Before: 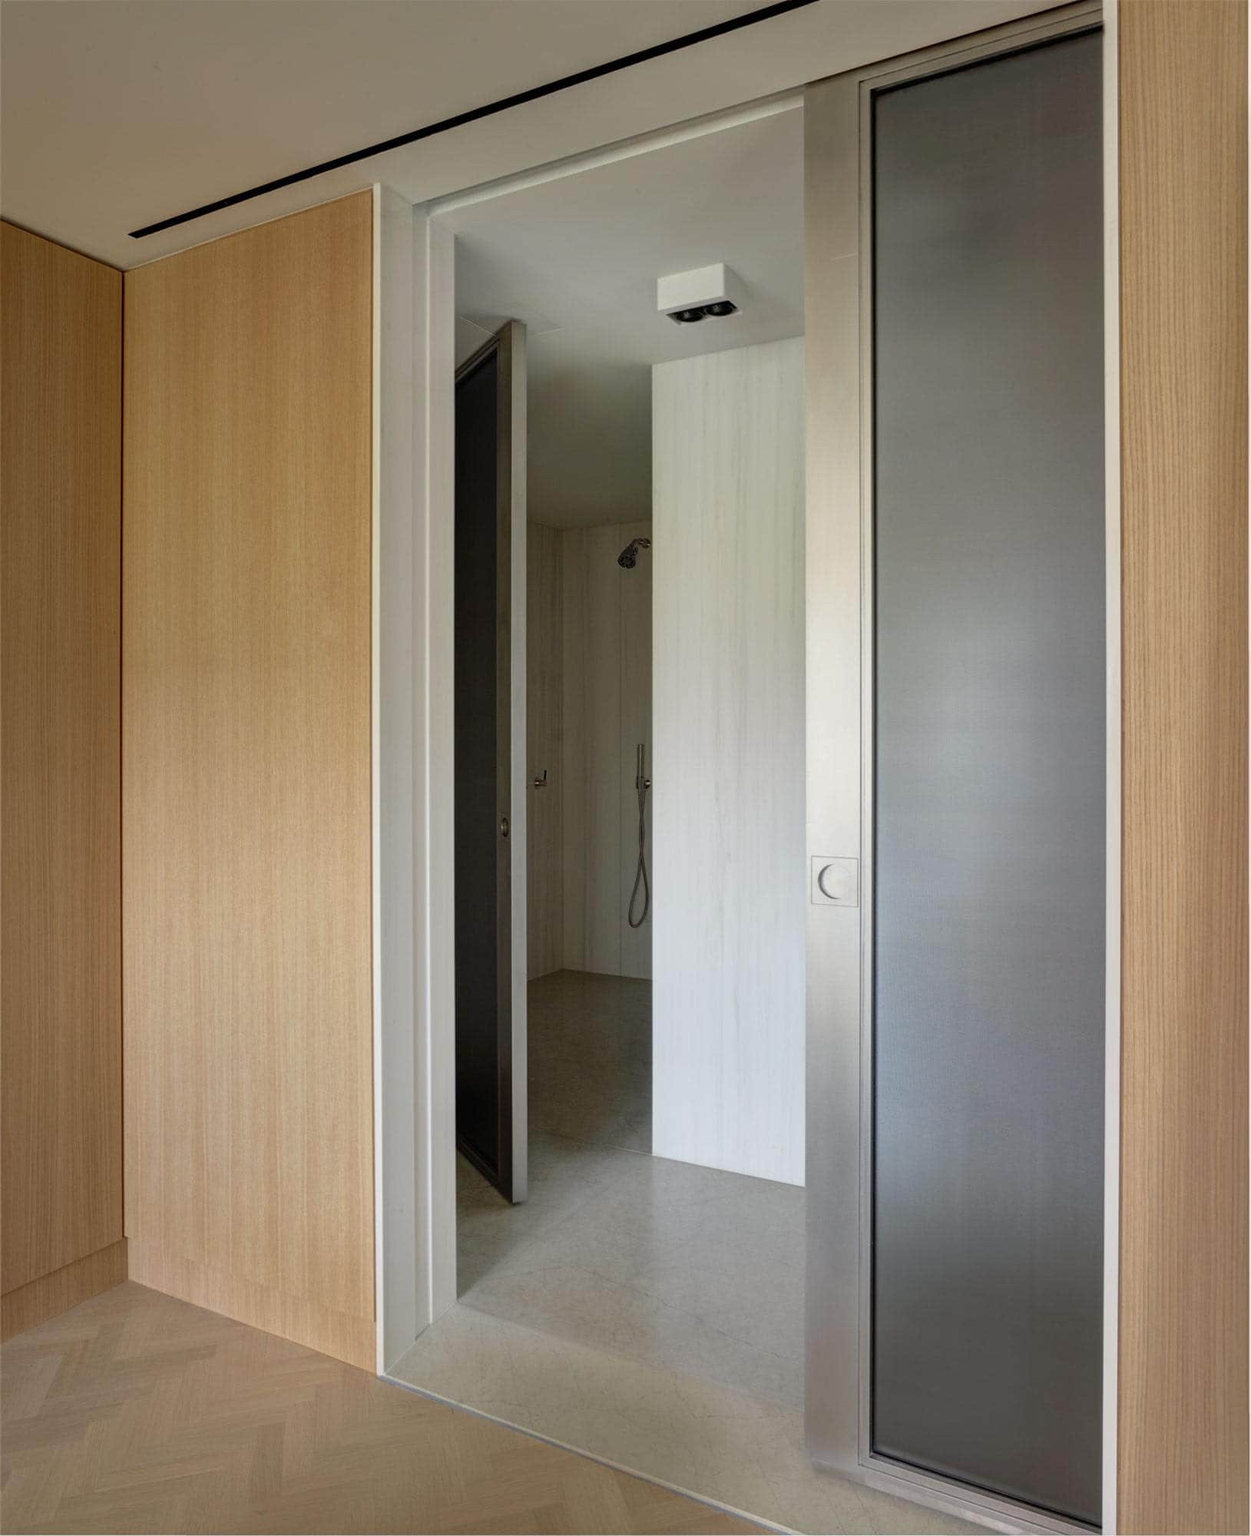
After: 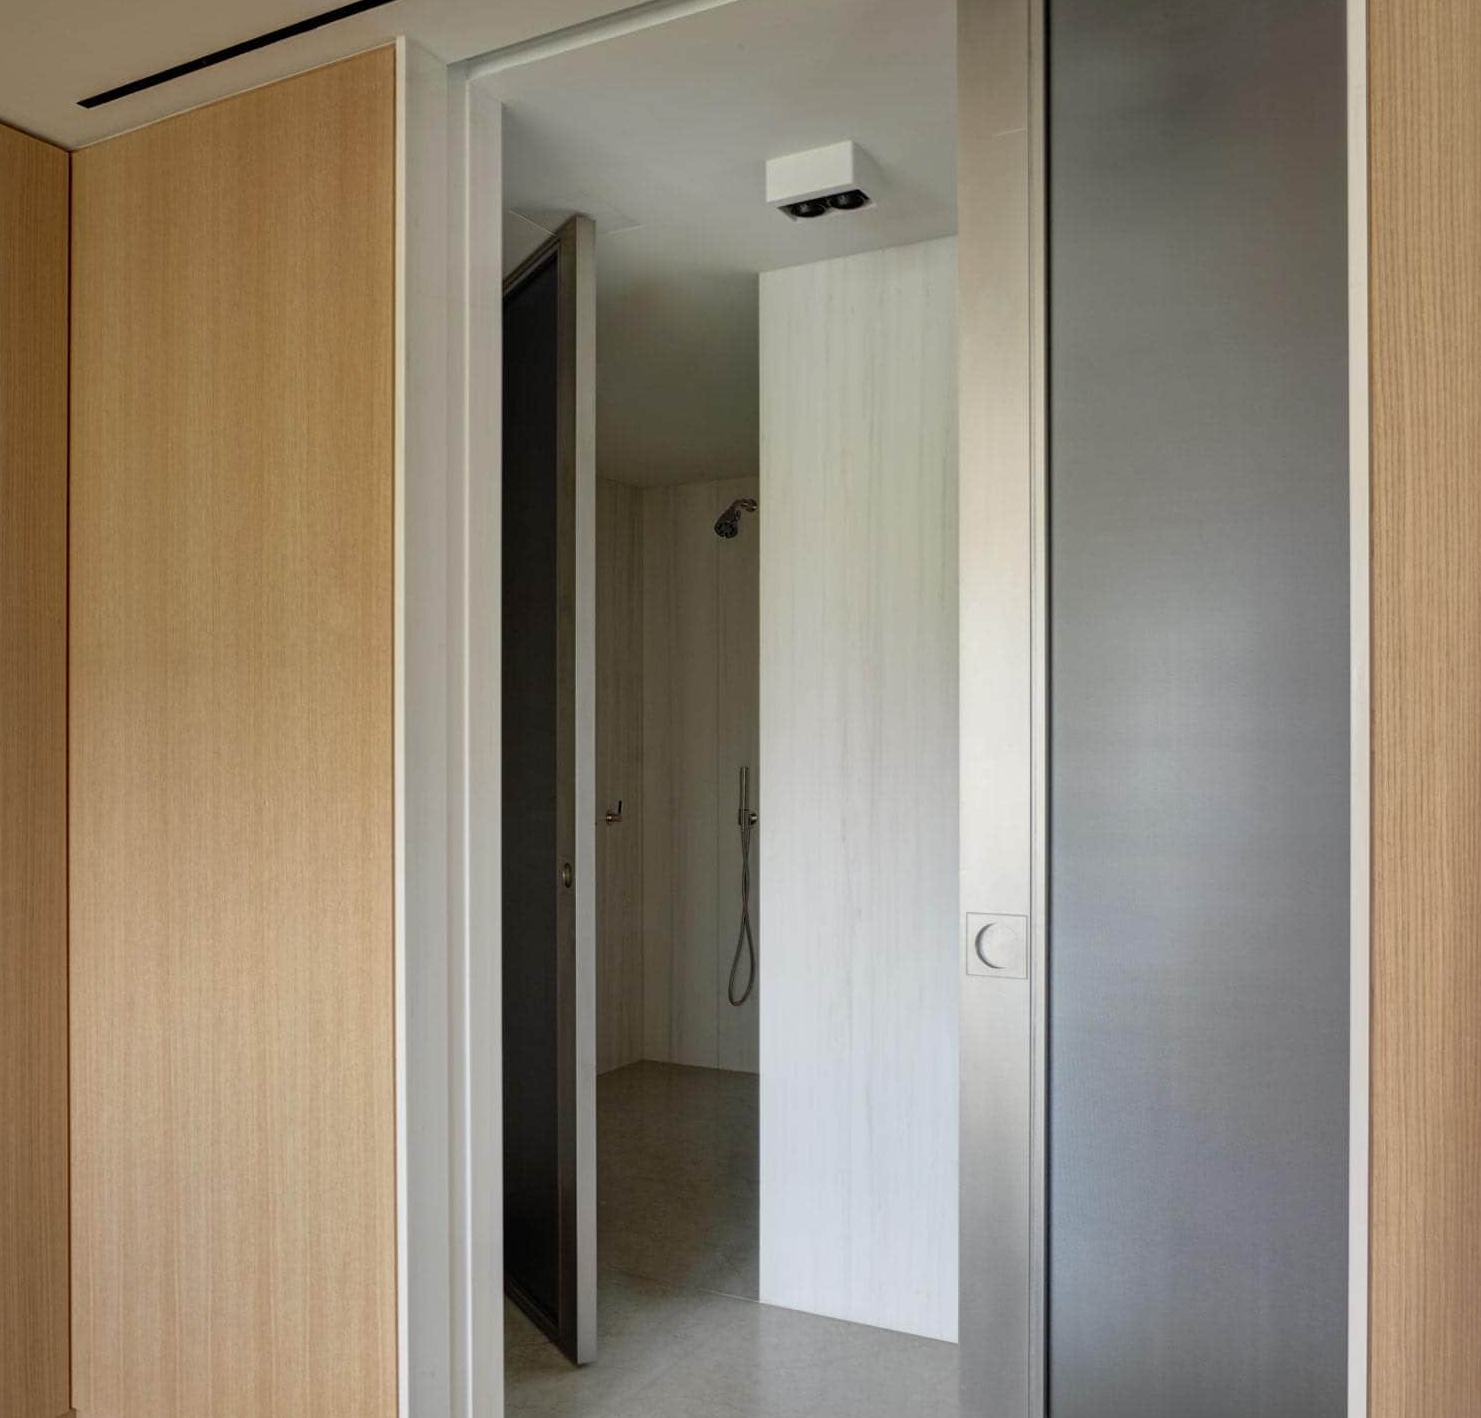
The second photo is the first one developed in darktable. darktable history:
crop: left 5.566%, top 10.128%, right 3.492%, bottom 18.965%
